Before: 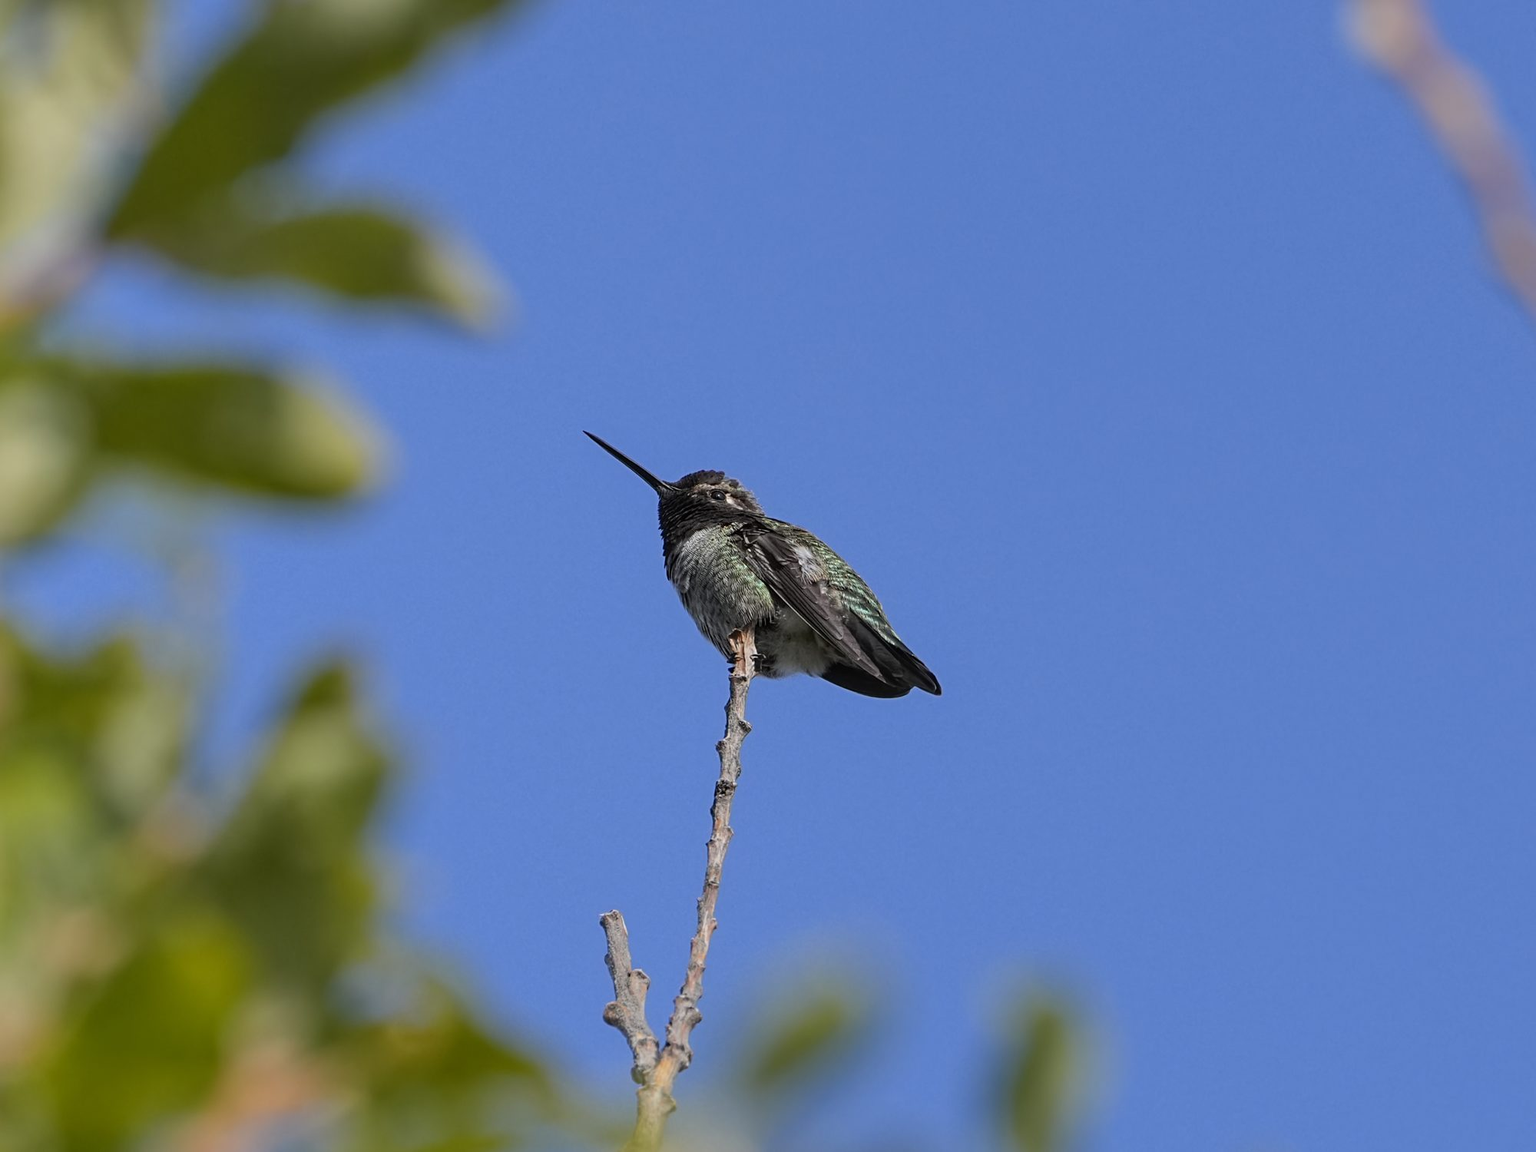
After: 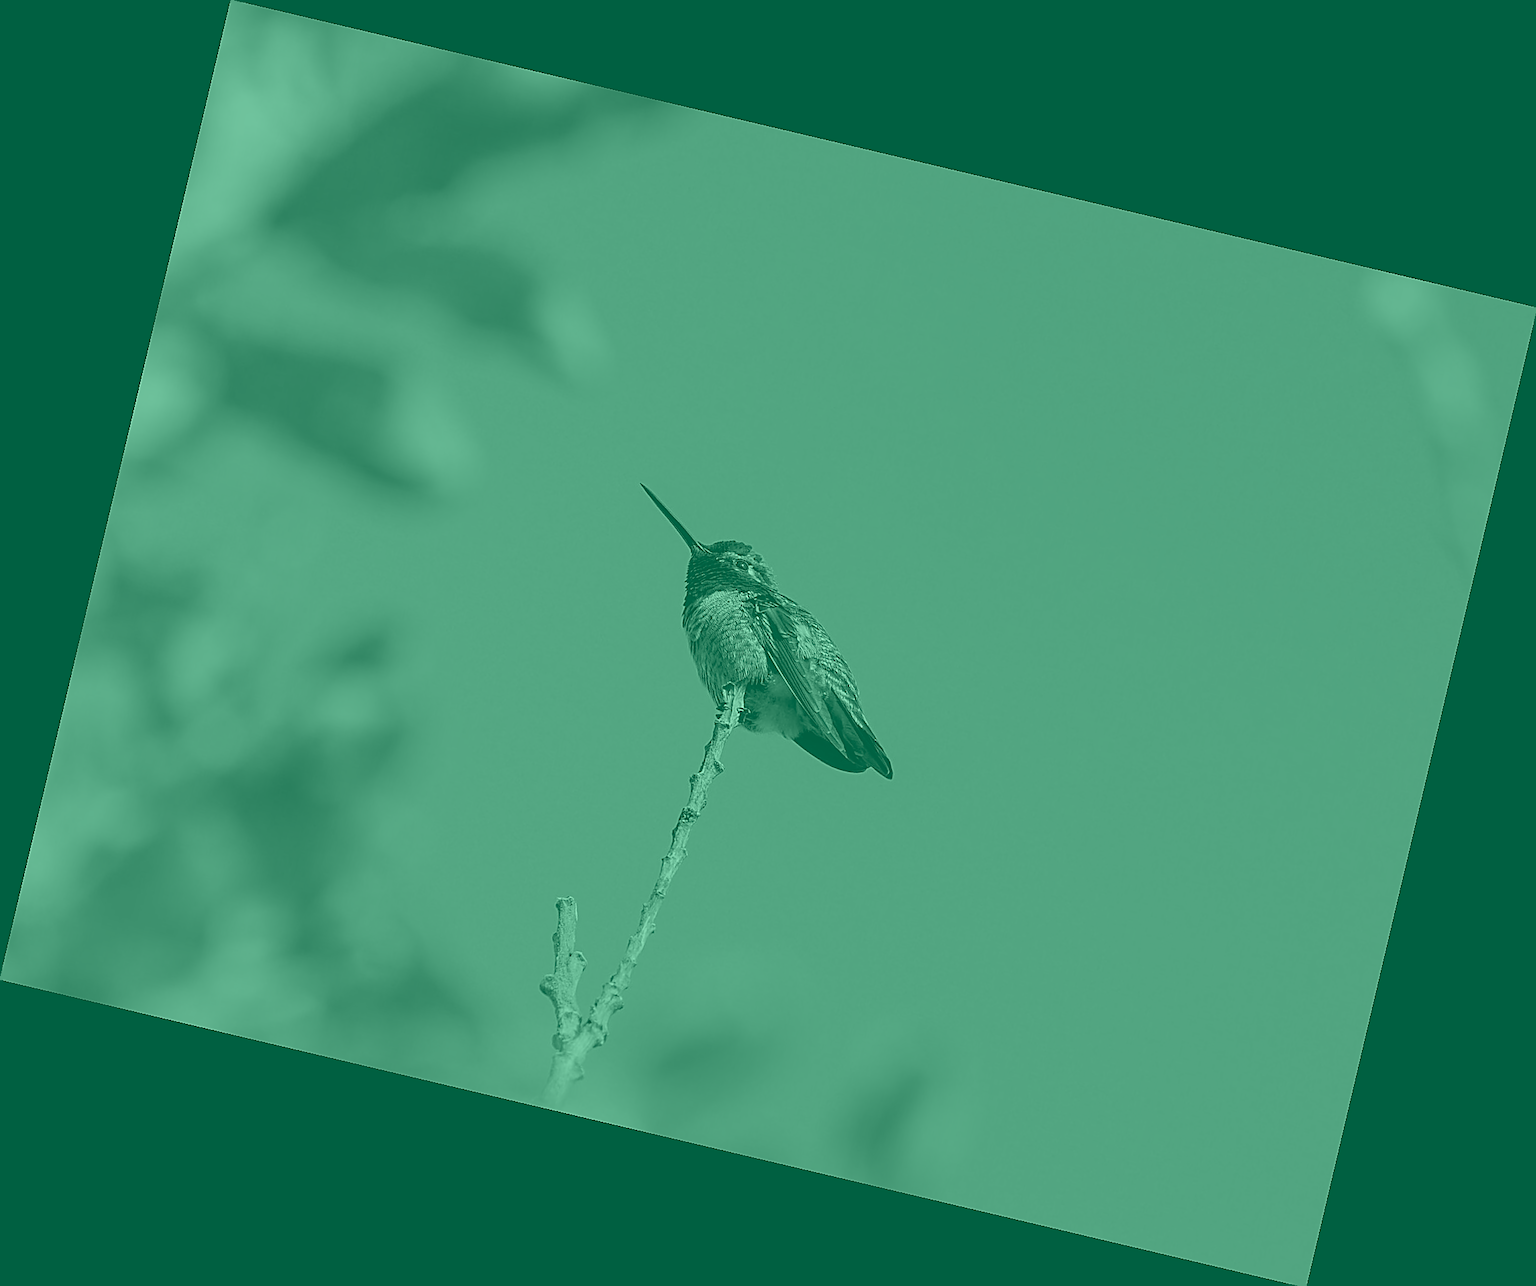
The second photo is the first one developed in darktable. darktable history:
colorize: hue 147.6°, saturation 65%, lightness 21.64%
rotate and perspective: rotation 13.27°, automatic cropping off
sharpen: radius 1.4, amount 1.25, threshold 0.7
